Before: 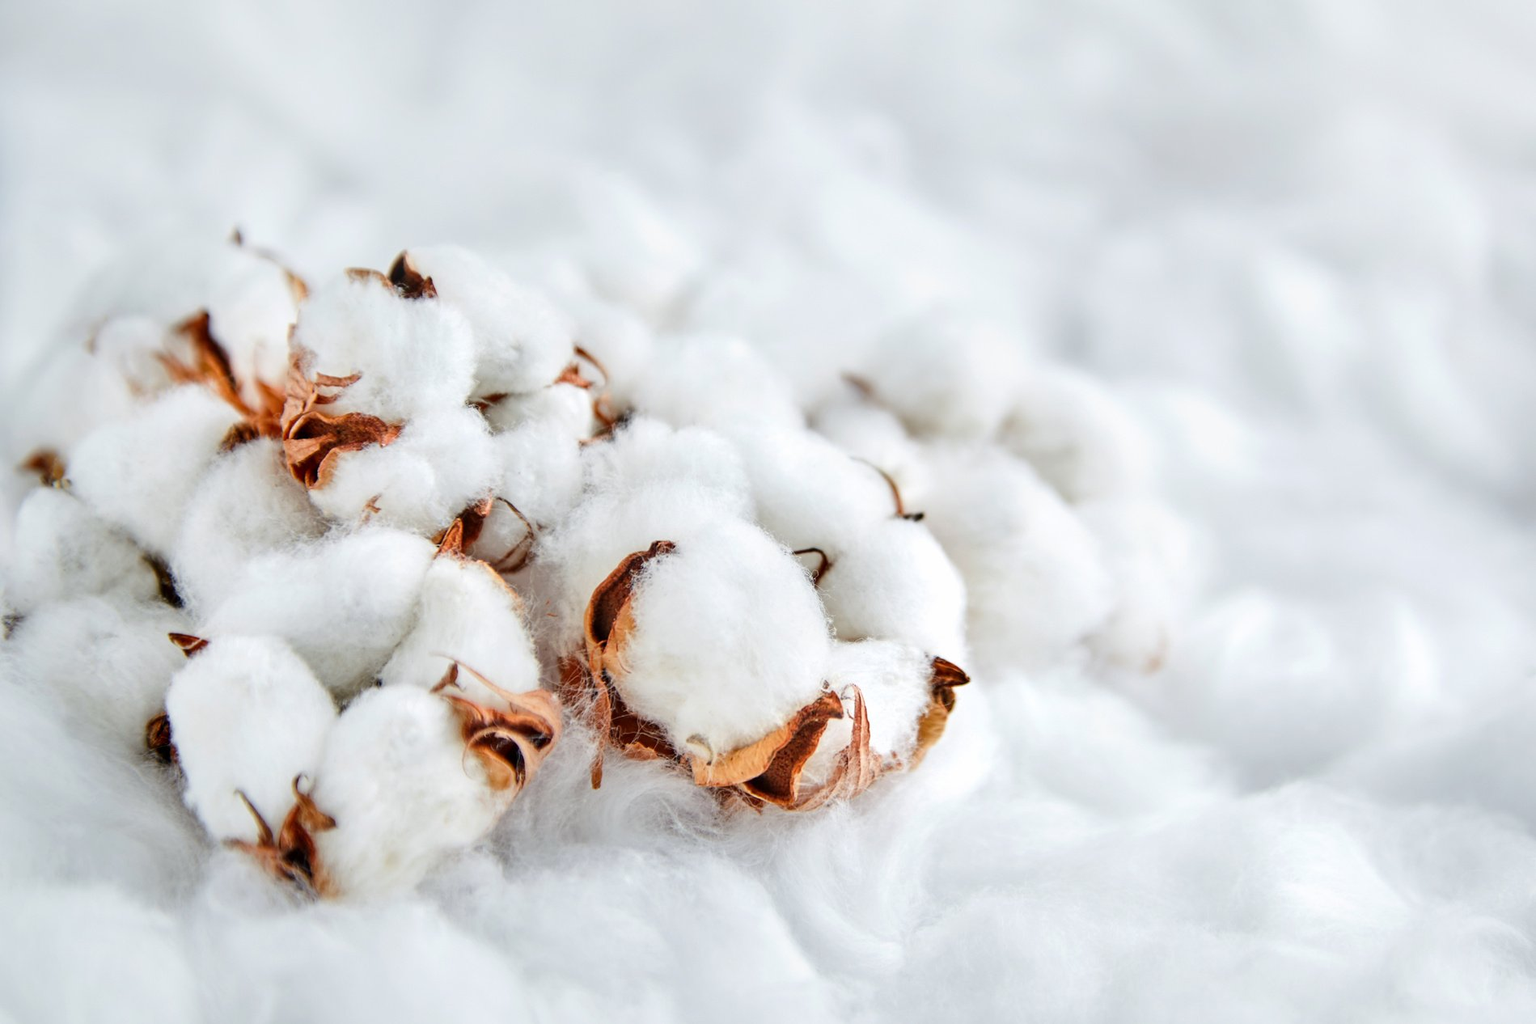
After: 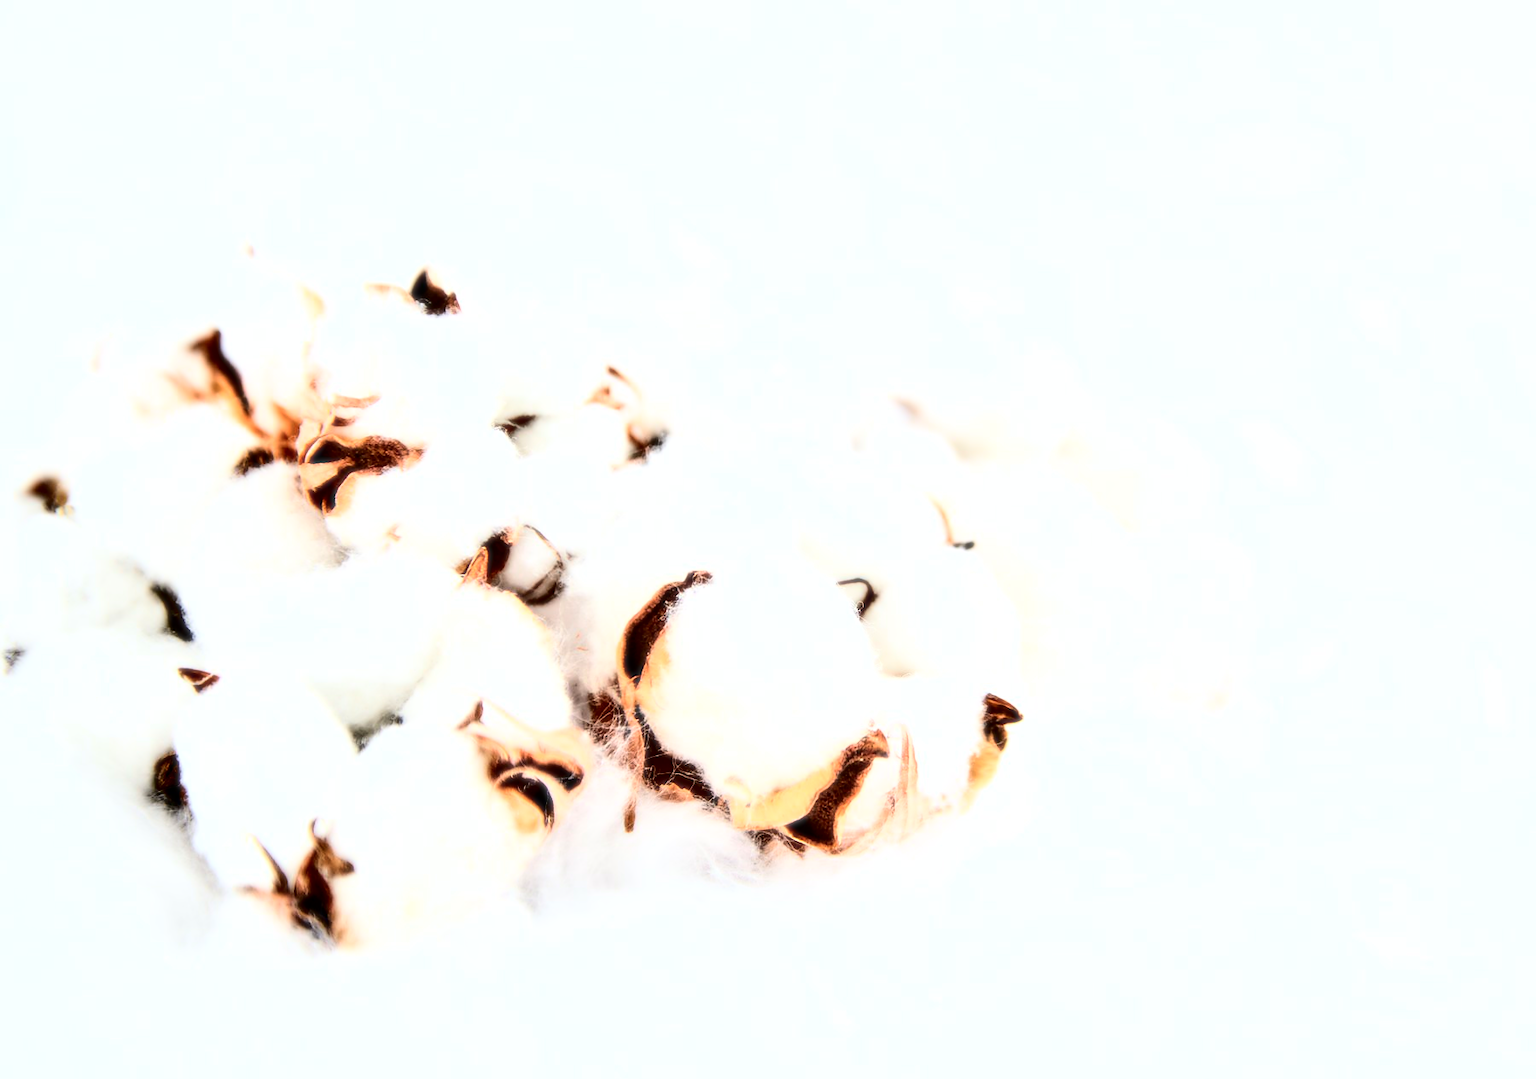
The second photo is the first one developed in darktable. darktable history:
crop and rotate: right 5.167%
fill light: exposure -2 EV, width 8.6
tone equalizer: -8 EV -0.75 EV, -7 EV -0.7 EV, -6 EV -0.6 EV, -5 EV -0.4 EV, -3 EV 0.4 EV, -2 EV 0.6 EV, -1 EV 0.7 EV, +0 EV 0.75 EV, edges refinement/feathering 500, mask exposure compensation -1.57 EV, preserve details no
sharpen: radius 1, threshold 1
bloom: size 0%, threshold 54.82%, strength 8.31%
